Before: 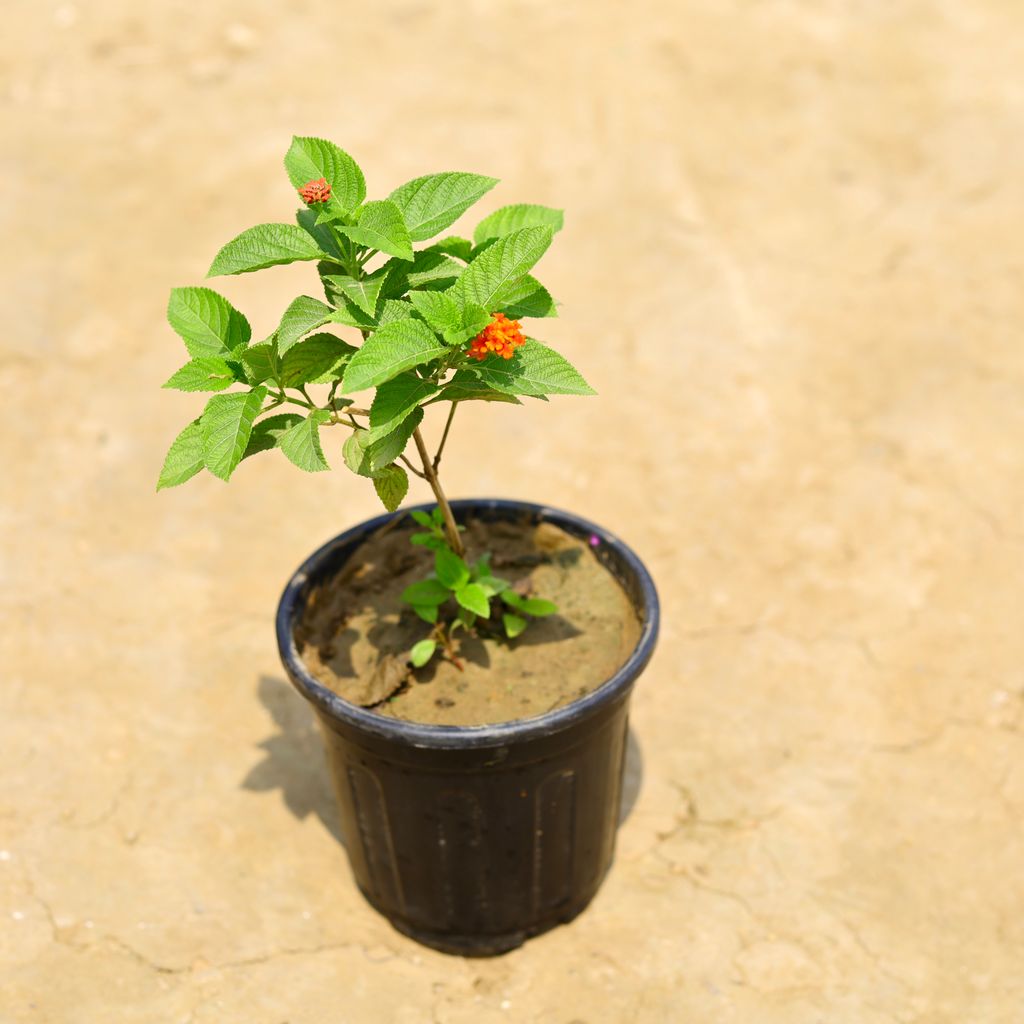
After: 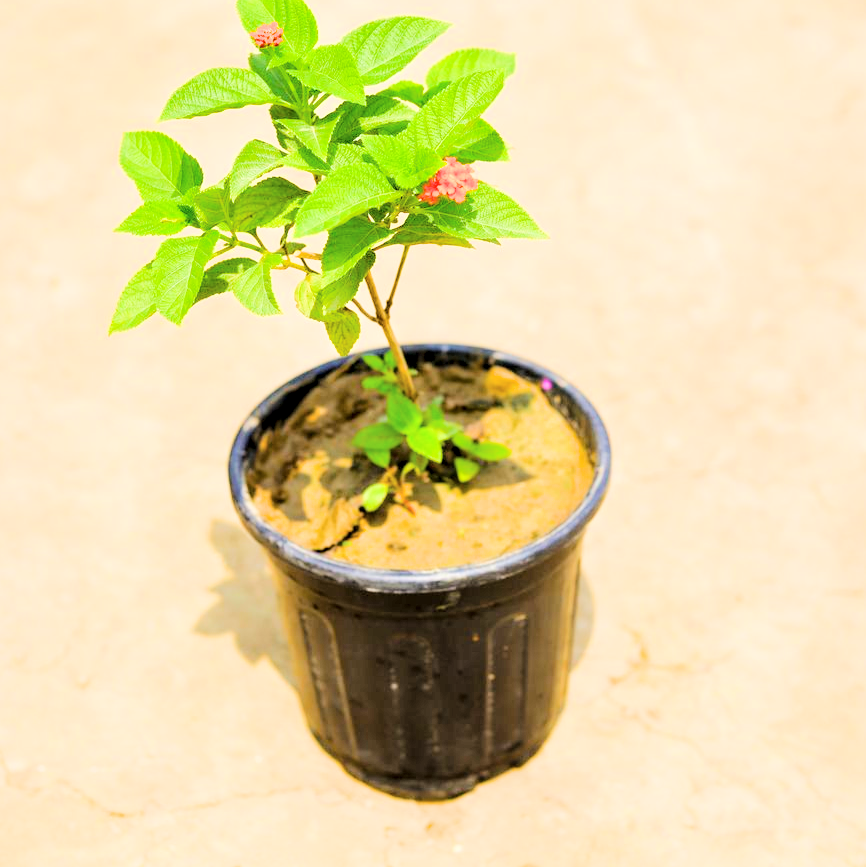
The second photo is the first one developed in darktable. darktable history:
color balance rgb: perceptual saturation grading › global saturation 19.801%, global vibrance 20%
local contrast: detail 135%, midtone range 0.748
exposure: black level correction 0, exposure 1.381 EV, compensate highlight preservation false
contrast brightness saturation: brightness 0.15
crop and rotate: left 4.702%, top 15.313%, right 10.642%
tone curve: curves: ch0 [(0, 0) (0.003, 0.018) (0.011, 0.024) (0.025, 0.038) (0.044, 0.067) (0.069, 0.098) (0.1, 0.13) (0.136, 0.165) (0.177, 0.205) (0.224, 0.249) (0.277, 0.304) (0.335, 0.365) (0.399, 0.432) (0.468, 0.505) (0.543, 0.579) (0.623, 0.652) (0.709, 0.725) (0.801, 0.802) (0.898, 0.876) (1, 1)], color space Lab, independent channels, preserve colors none
filmic rgb: black relative exposure -7.5 EV, white relative exposure 5 EV, hardness 3.34, contrast 1.3
